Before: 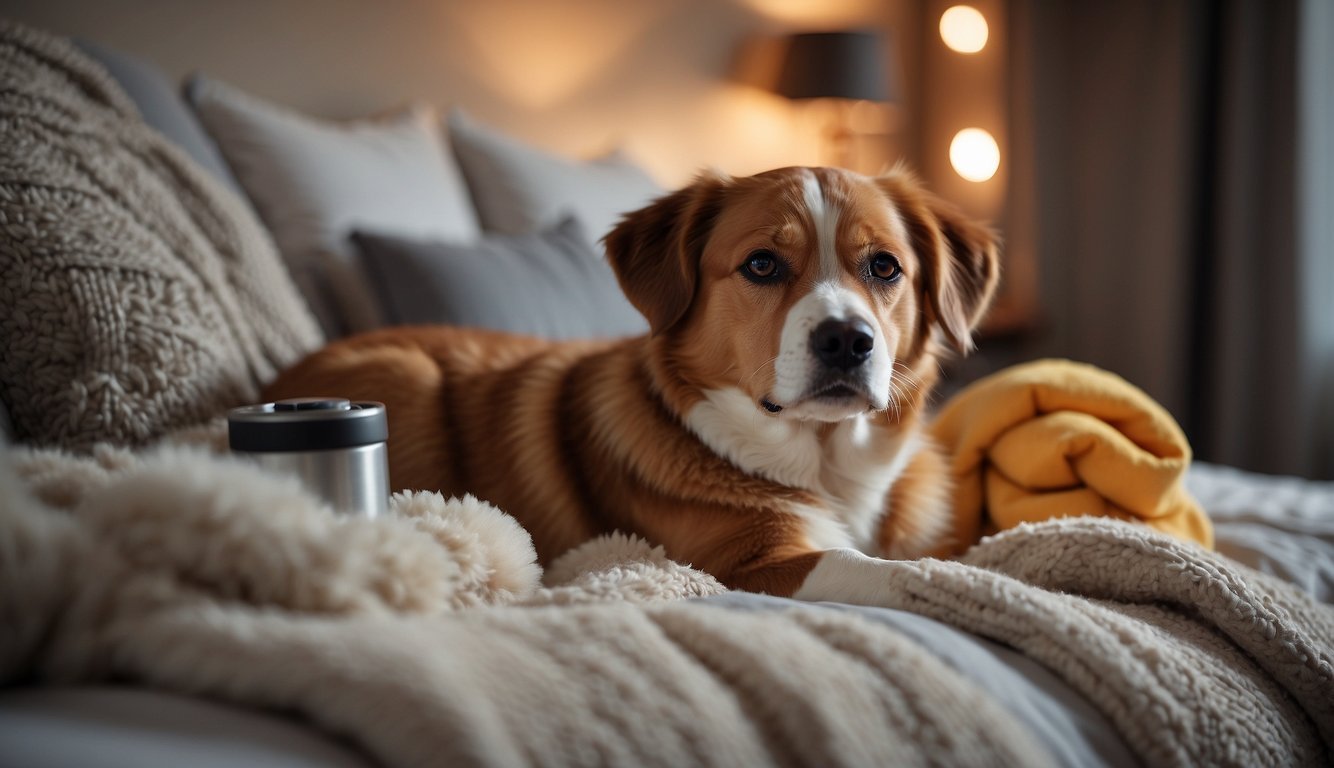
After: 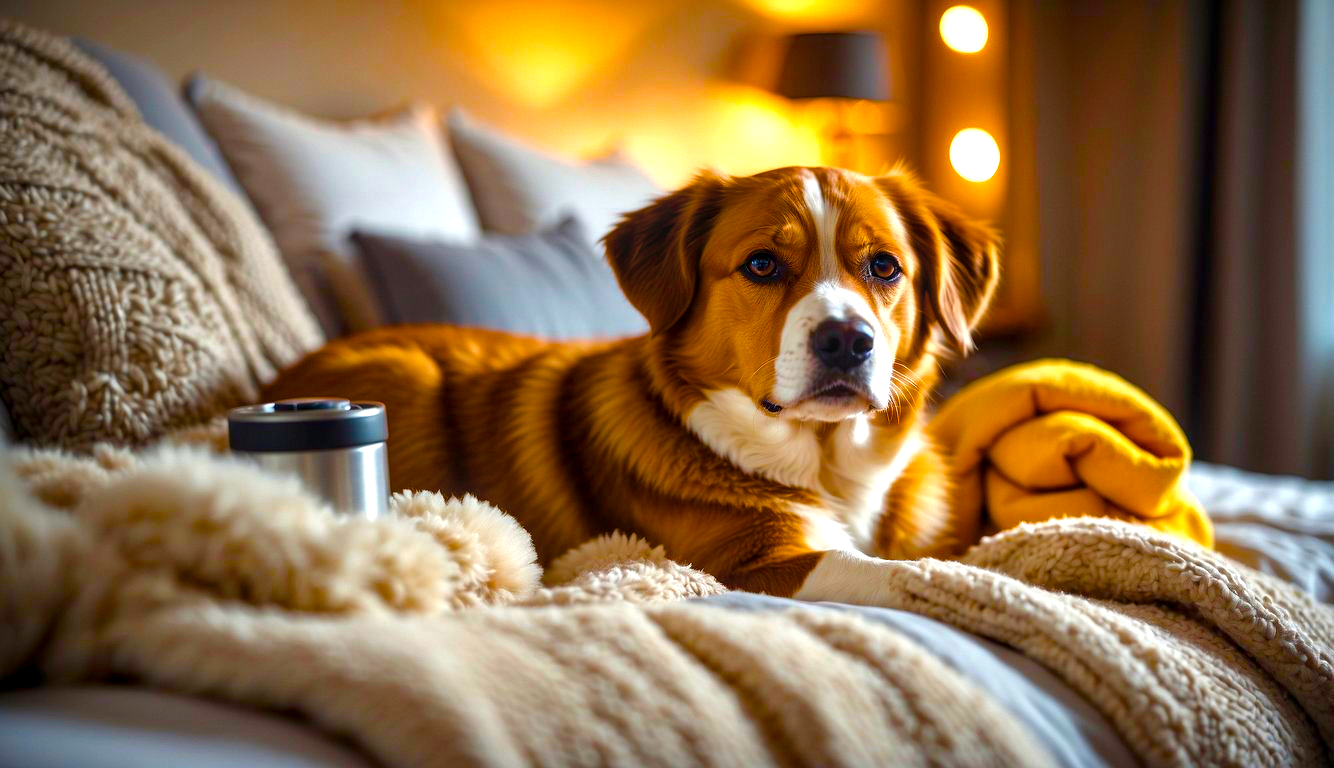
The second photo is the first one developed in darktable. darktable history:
color balance rgb: linear chroma grading › global chroma 25%, perceptual saturation grading › global saturation 40%, perceptual saturation grading › highlights -50%, perceptual saturation grading › shadows 30%, perceptual brilliance grading › global brilliance 25%, global vibrance 60%
local contrast: on, module defaults
